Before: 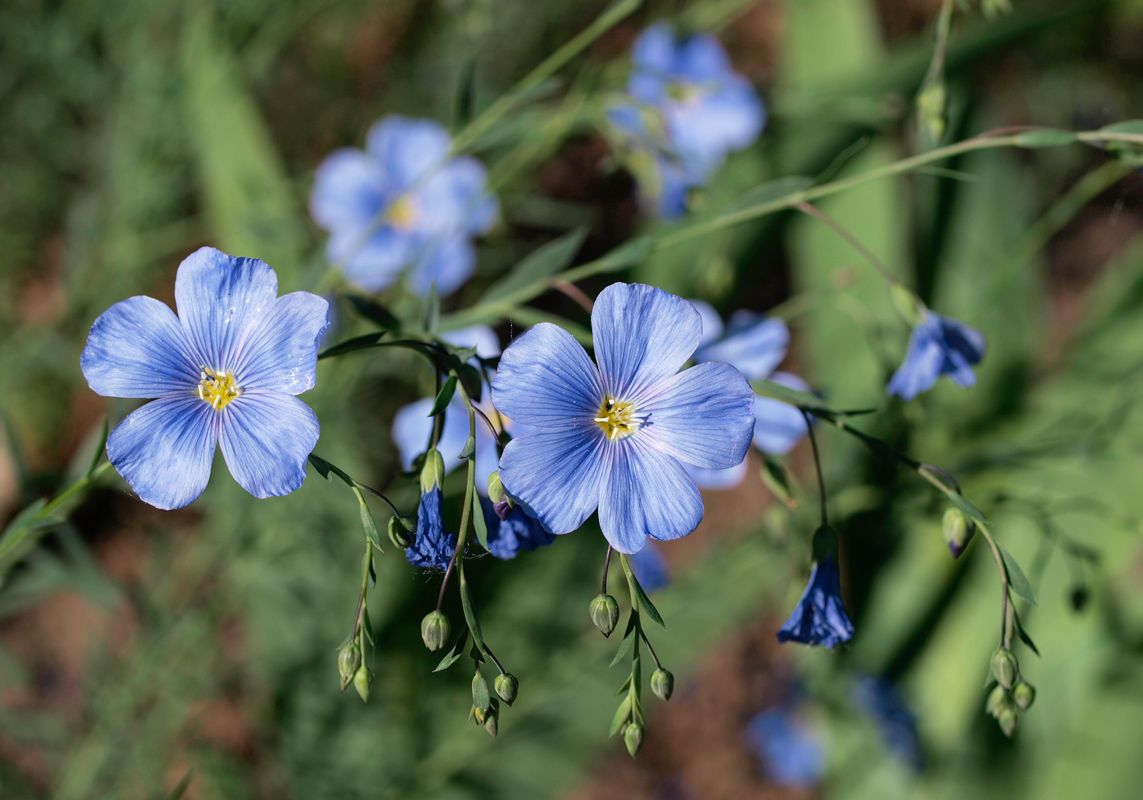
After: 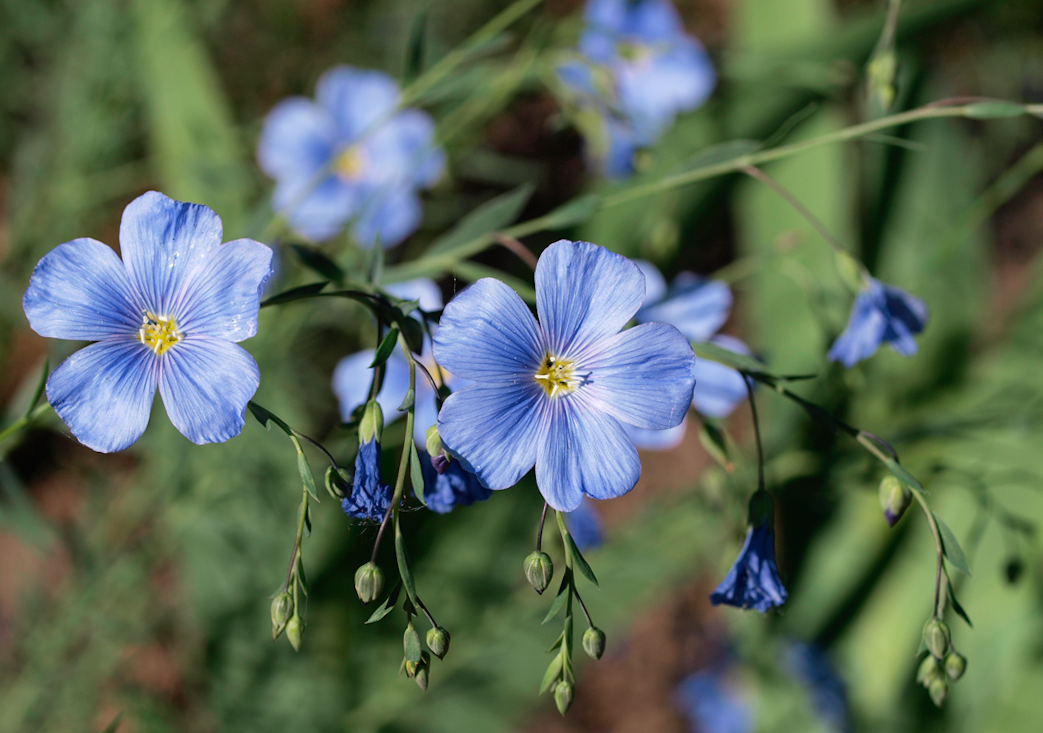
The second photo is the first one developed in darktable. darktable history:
crop and rotate: angle -1.85°, left 3.154%, top 3.593%, right 1.43%, bottom 0.532%
